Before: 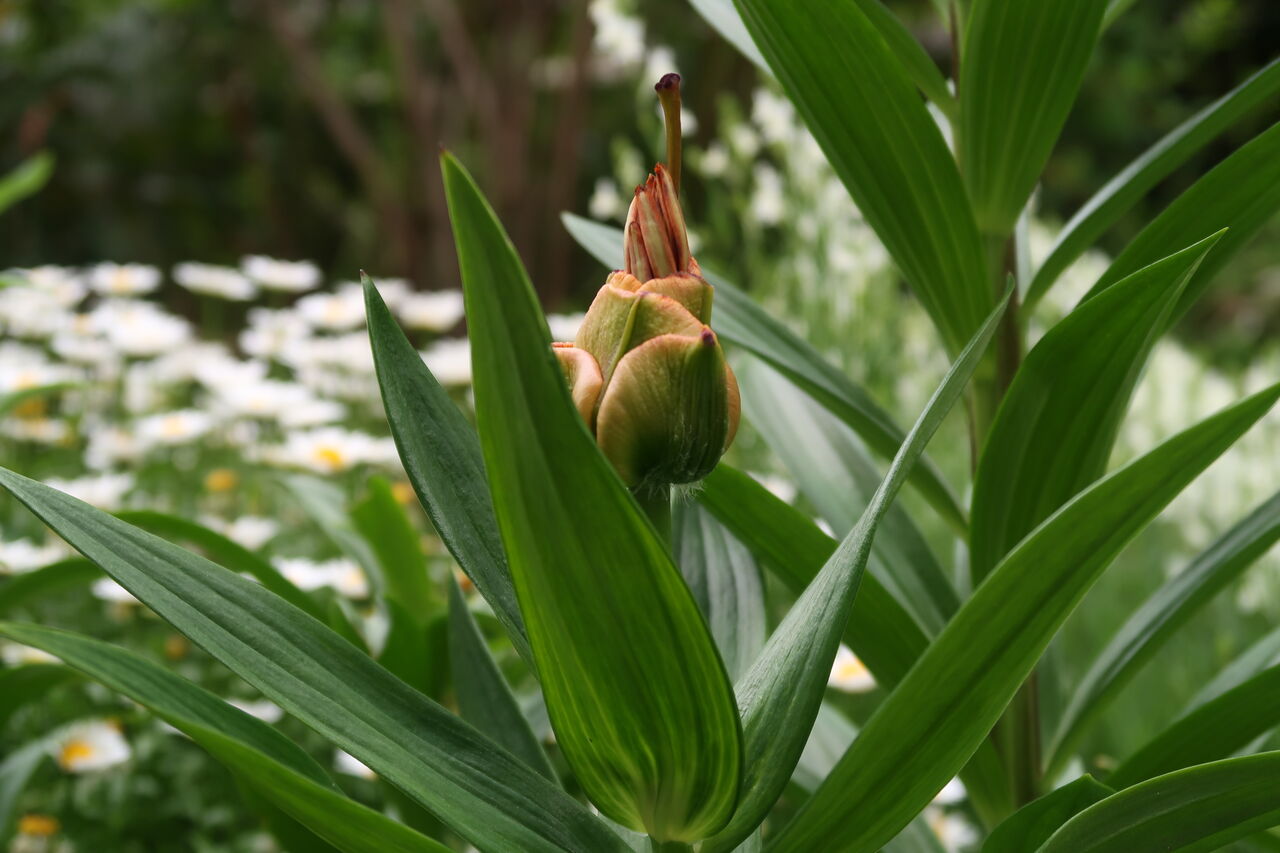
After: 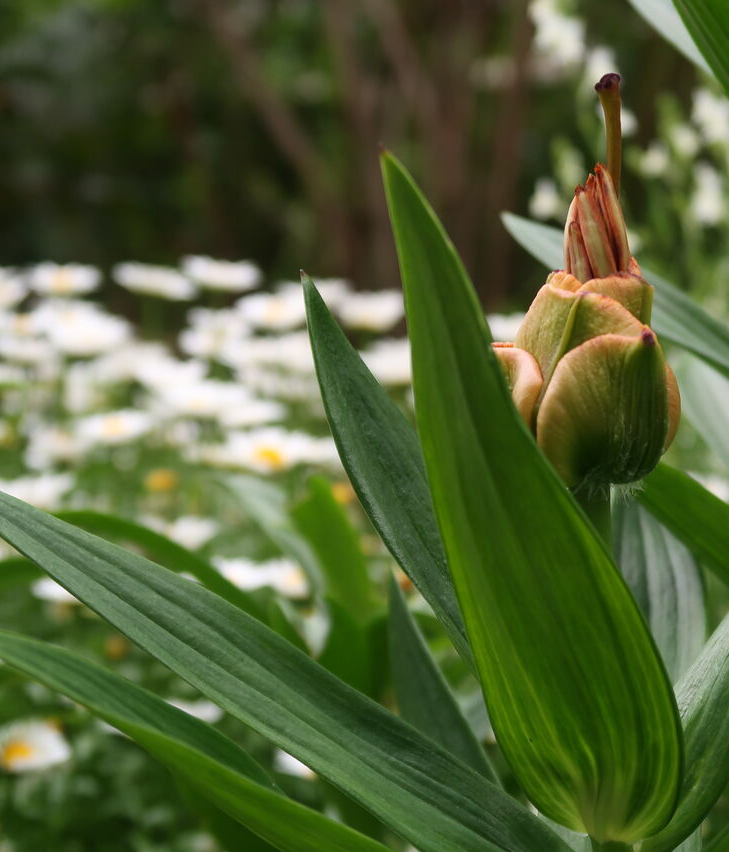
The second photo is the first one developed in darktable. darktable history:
crop: left 4.691%, right 38.355%
